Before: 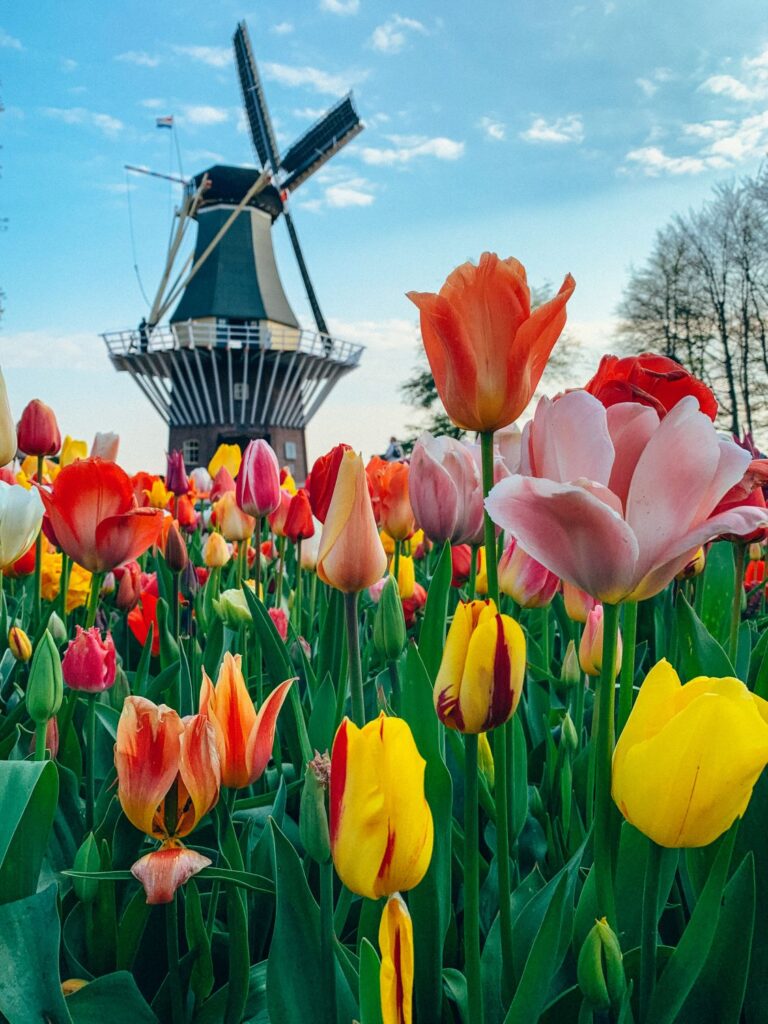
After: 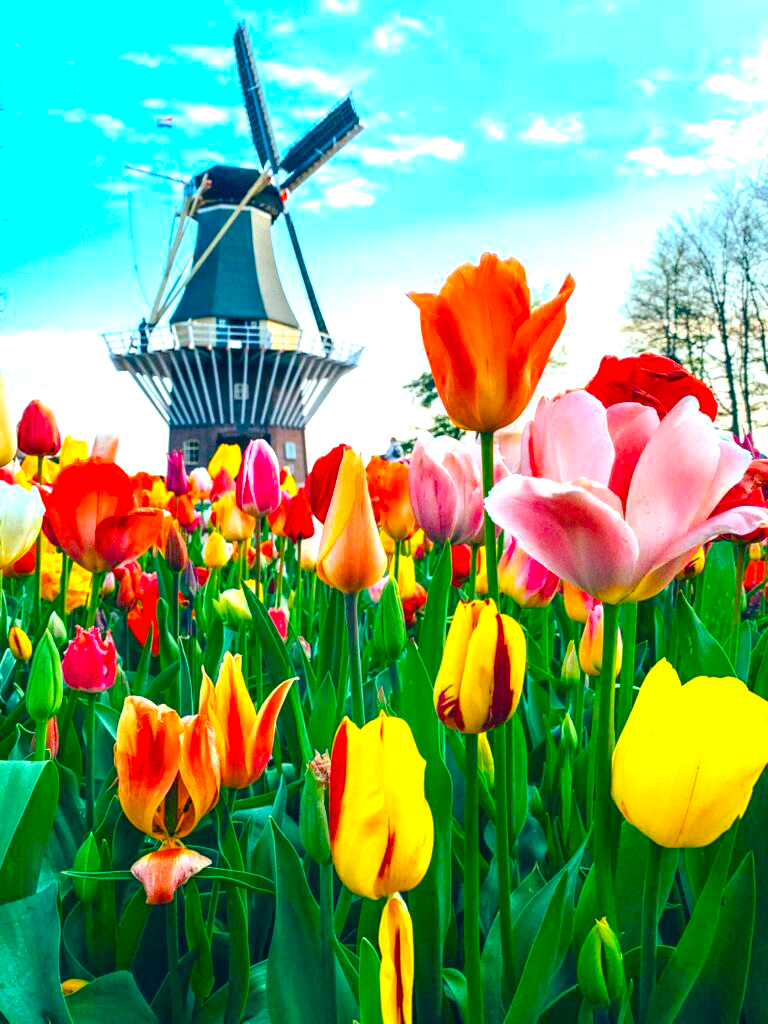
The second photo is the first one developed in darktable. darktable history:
color balance rgb: linear chroma grading › global chroma 19.704%, perceptual saturation grading › global saturation 35.935%, perceptual saturation grading › shadows 35.761%
exposure: black level correction 0, exposure 1.098 EV, compensate highlight preservation false
